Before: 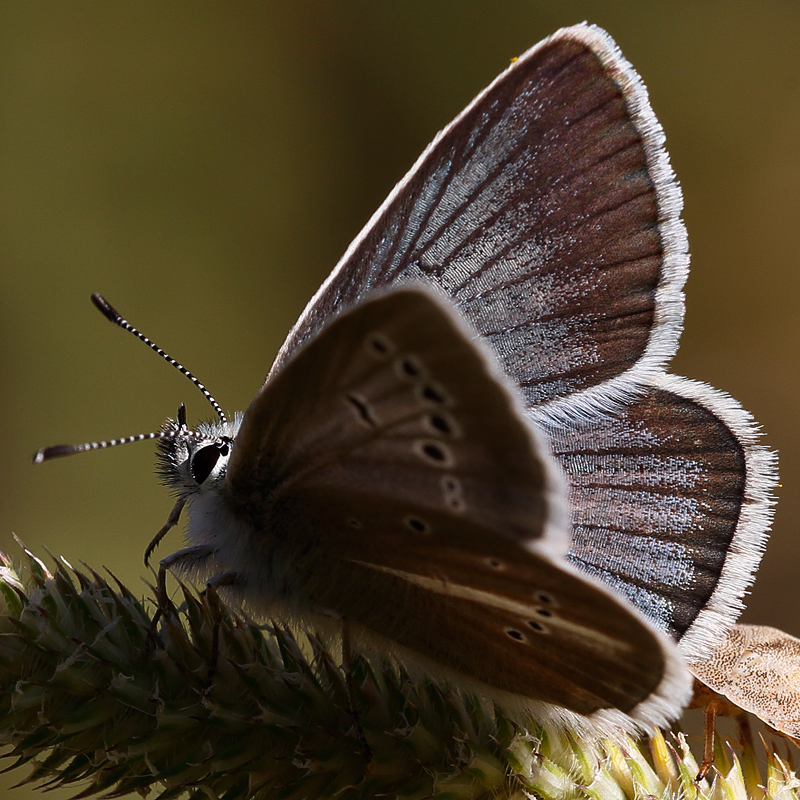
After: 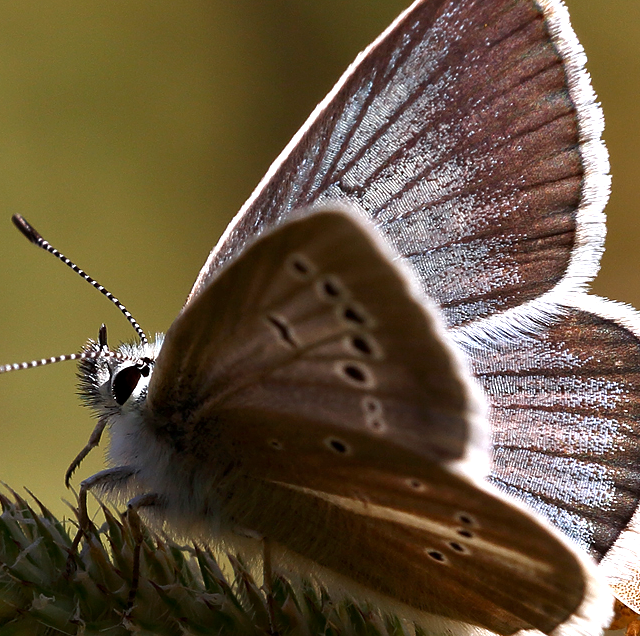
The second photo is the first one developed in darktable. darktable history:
exposure: black level correction 0.001, exposure 1.118 EV, compensate highlight preservation false
crop and rotate: left 10.085%, top 9.957%, right 9.885%, bottom 10.454%
